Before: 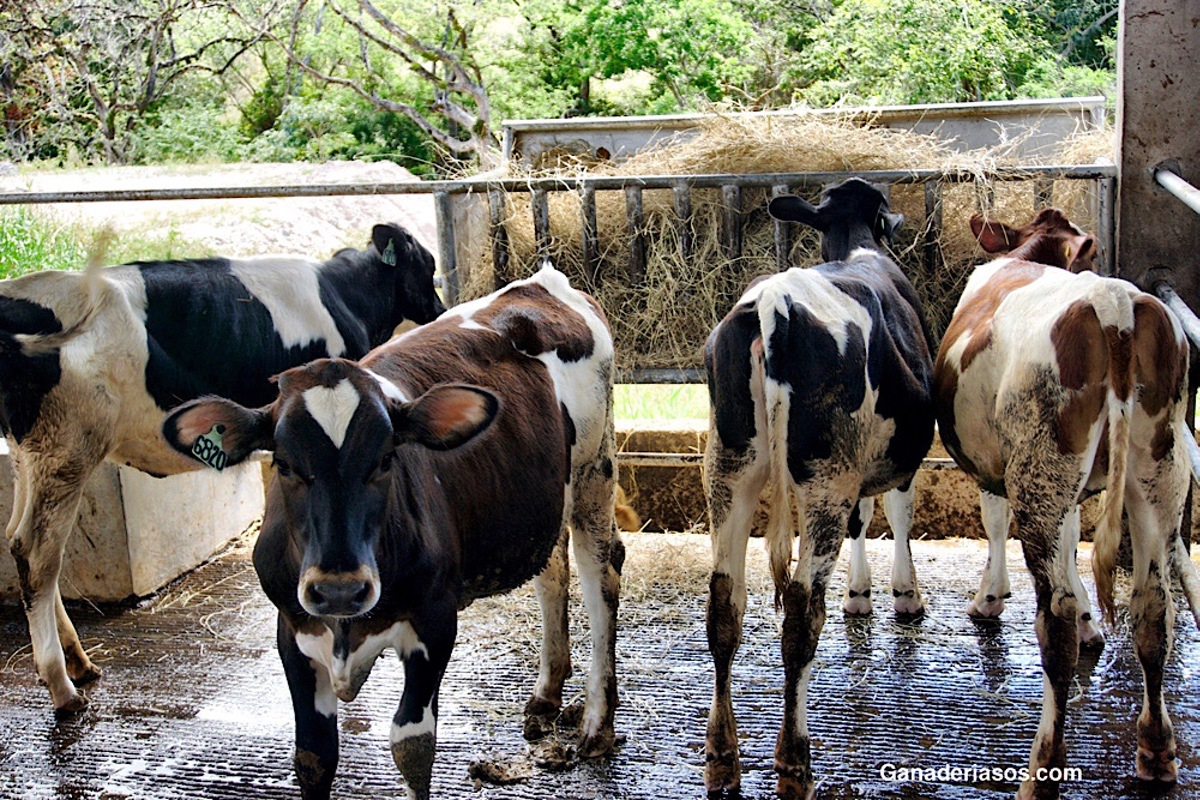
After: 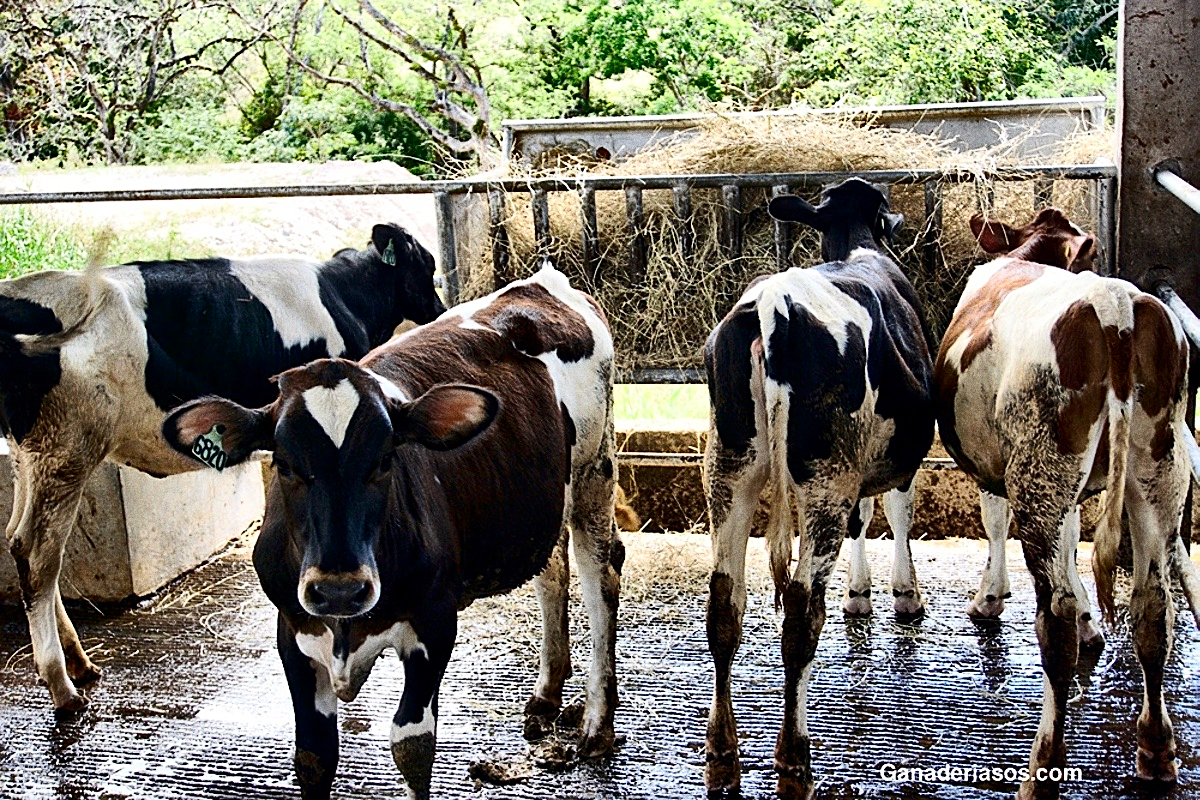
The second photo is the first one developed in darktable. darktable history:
grain: coarseness 0.09 ISO, strength 40%
contrast brightness saturation: contrast 0.28
sharpen: on, module defaults
